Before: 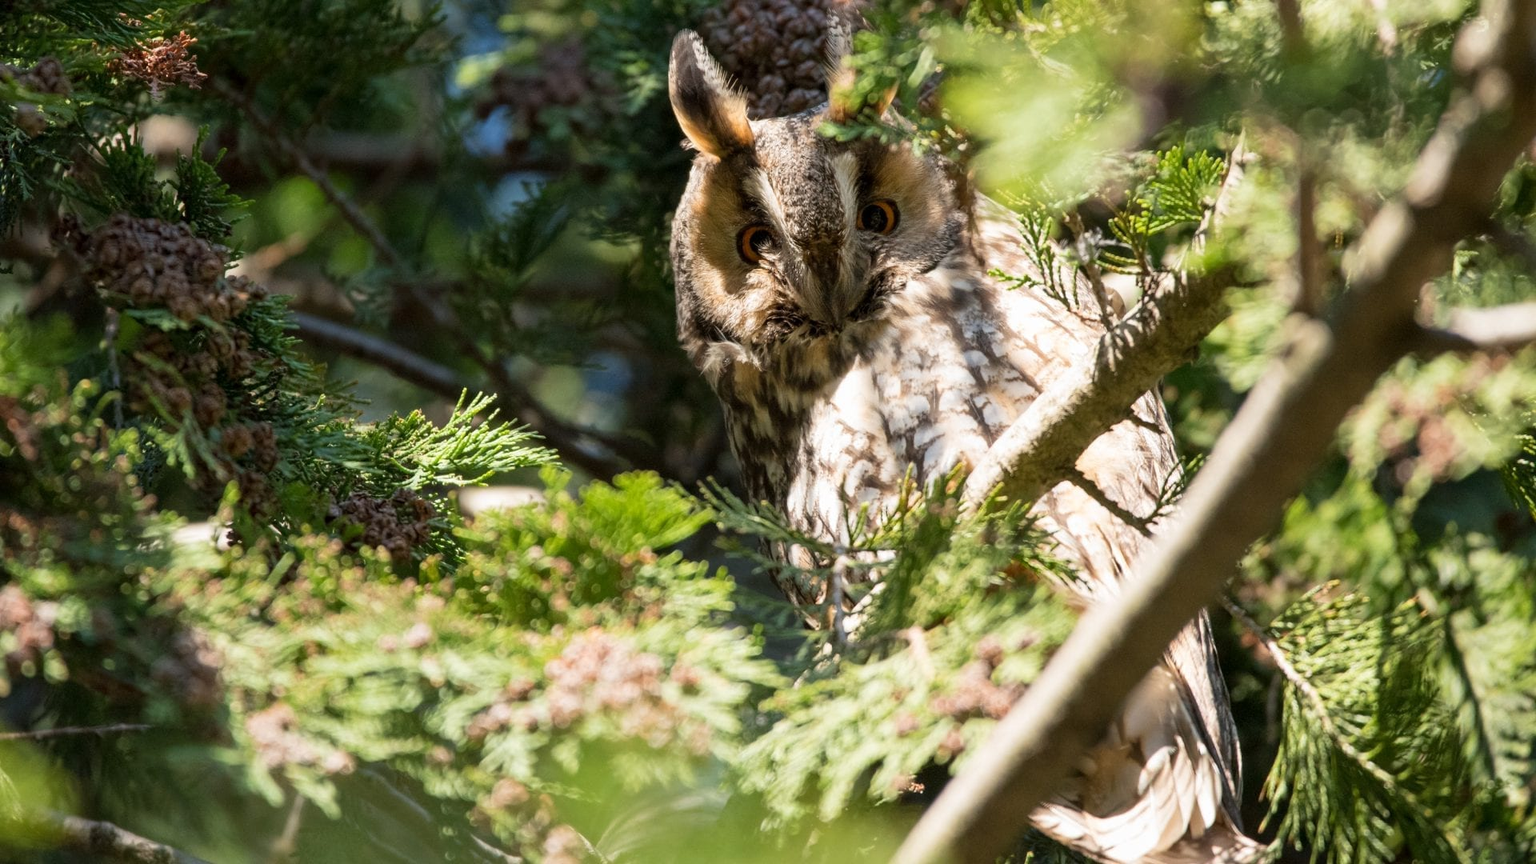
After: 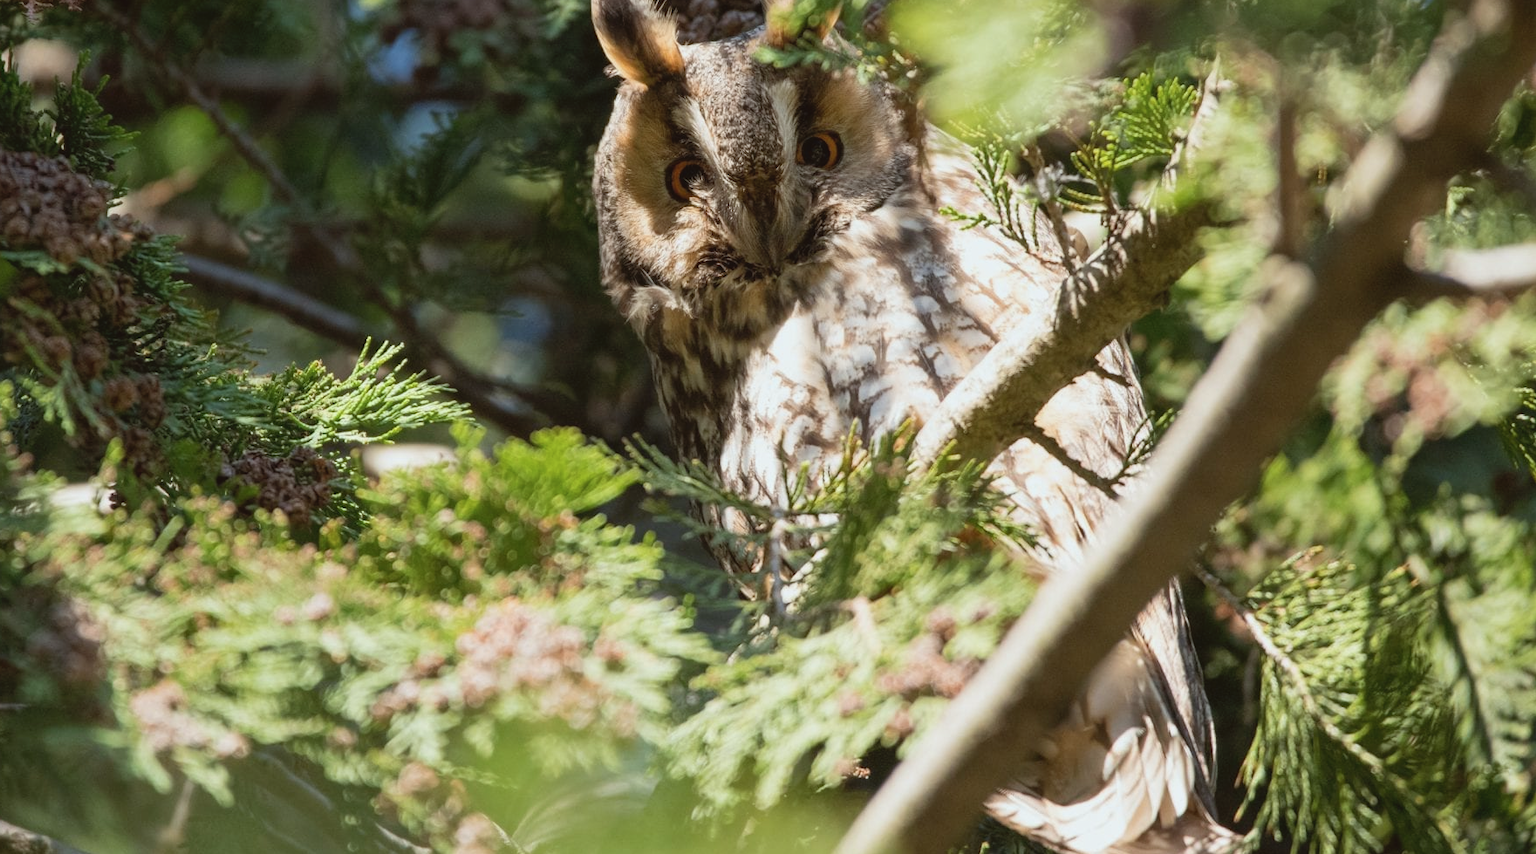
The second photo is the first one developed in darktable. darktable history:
contrast brightness saturation: contrast -0.1, saturation -0.1
color correction: highlights a* -2.73, highlights b* -2.09, shadows a* 2.41, shadows b* 2.73
crop and rotate: left 8.262%, top 9.226%
